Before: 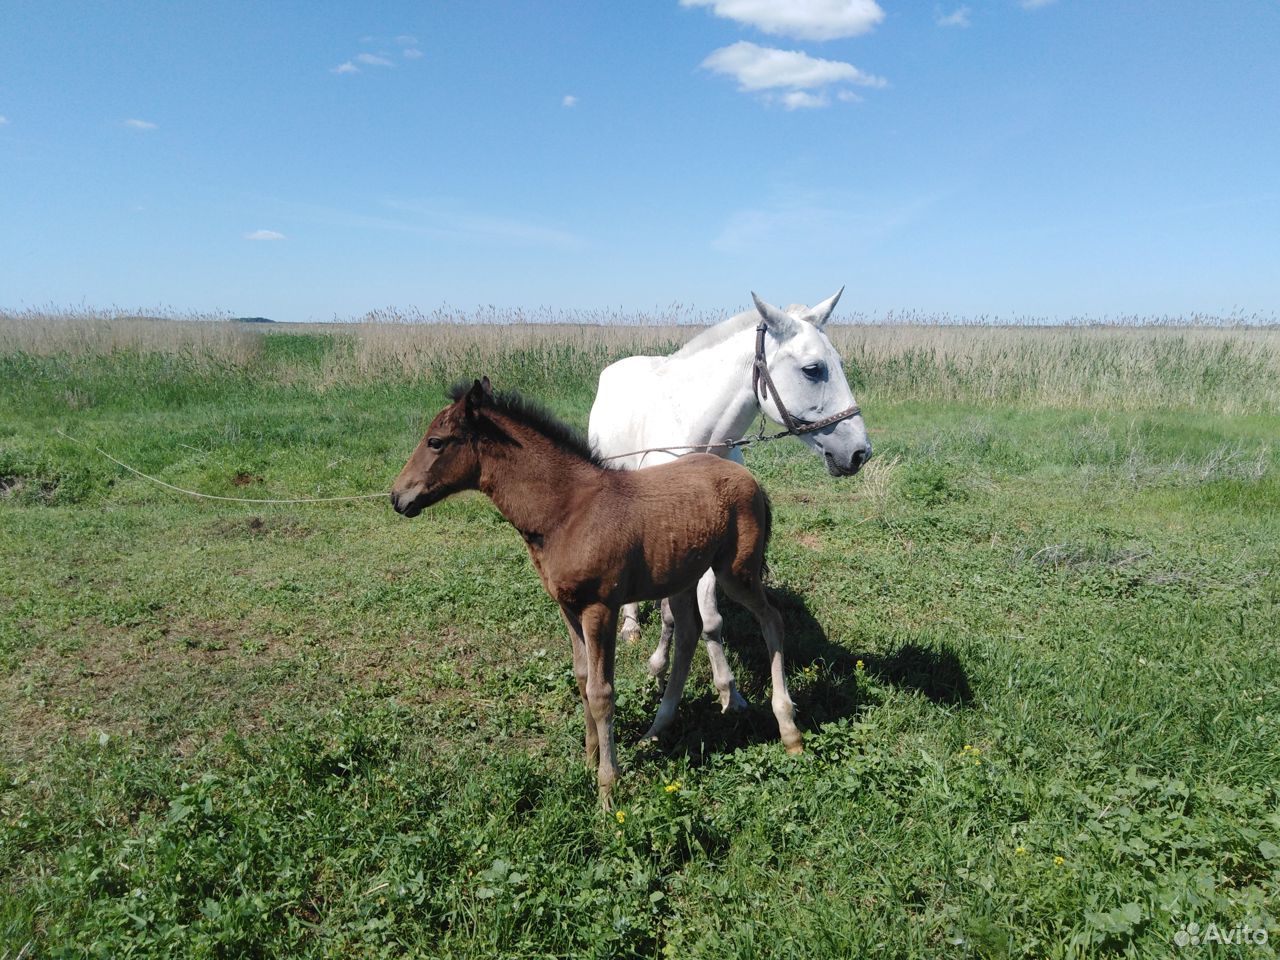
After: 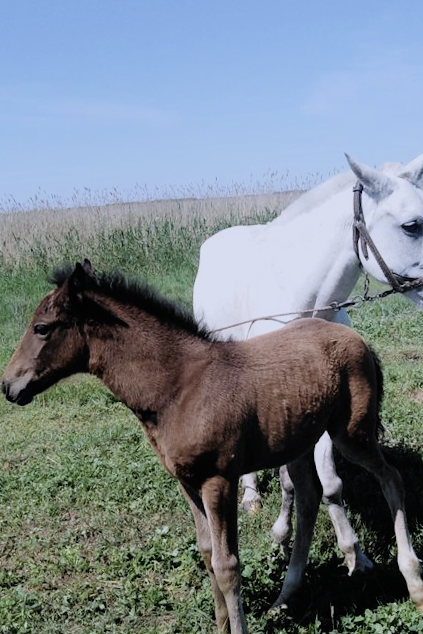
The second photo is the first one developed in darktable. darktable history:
rotate and perspective: rotation -4.57°, crop left 0.054, crop right 0.944, crop top 0.087, crop bottom 0.914
crop and rotate: left 29.476%, top 10.214%, right 35.32%, bottom 17.333%
white balance: red 0.967, blue 1.119, emerald 0.756
filmic rgb: black relative exposure -11.88 EV, white relative exposure 5.43 EV, threshold 3 EV, hardness 4.49, latitude 50%, contrast 1.14, color science v5 (2021), contrast in shadows safe, contrast in highlights safe, enable highlight reconstruction true
contrast brightness saturation: saturation -0.17
